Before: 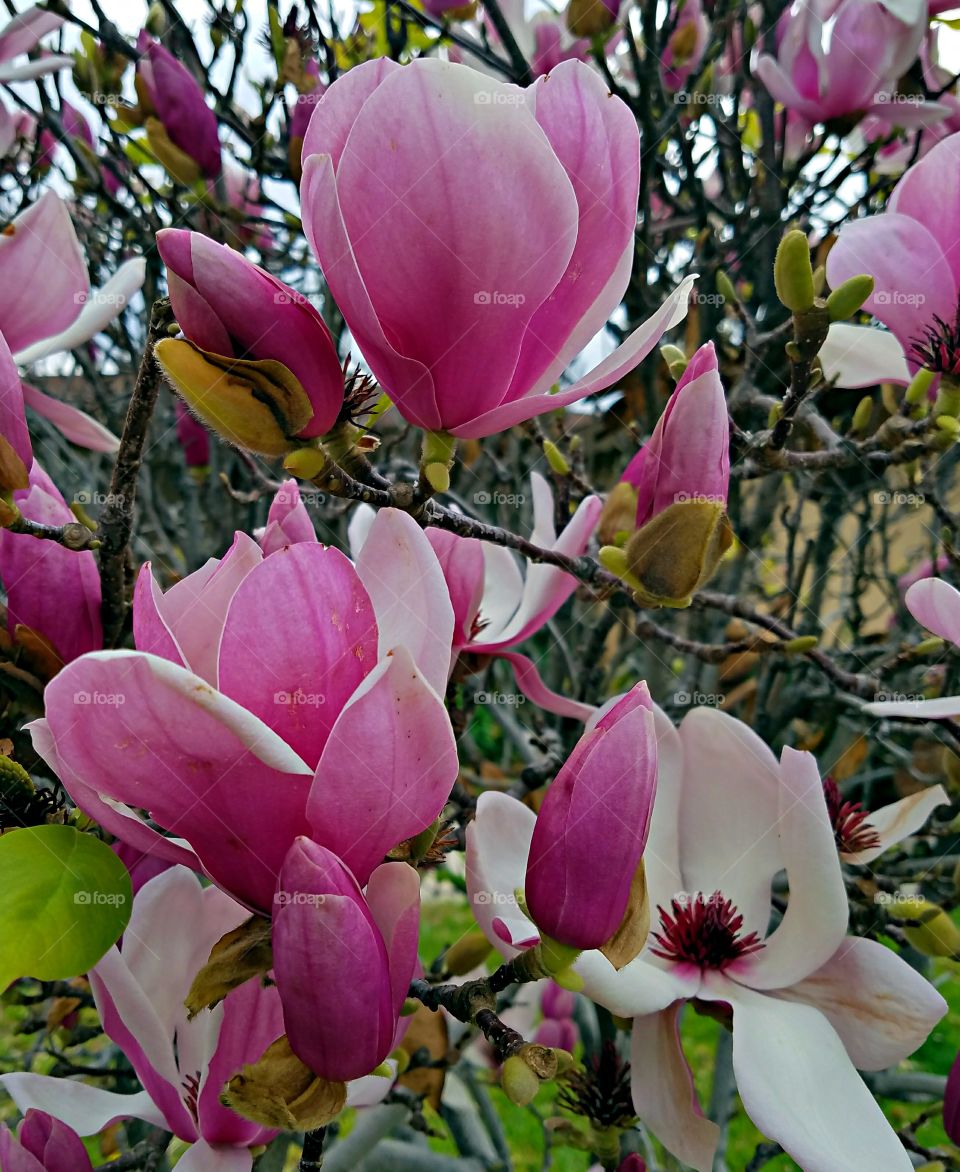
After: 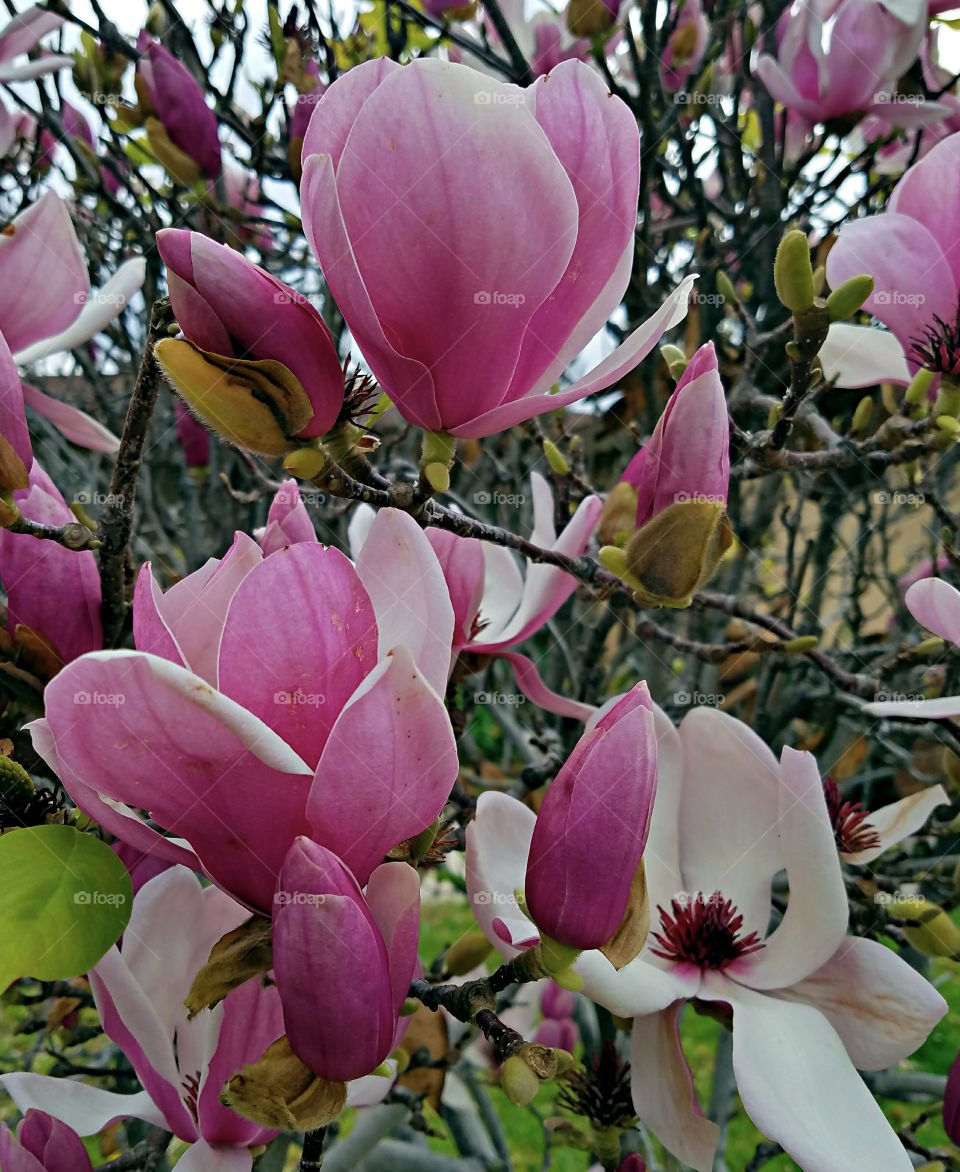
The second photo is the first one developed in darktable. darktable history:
color correction: highlights b* -0.033, saturation 0.859
